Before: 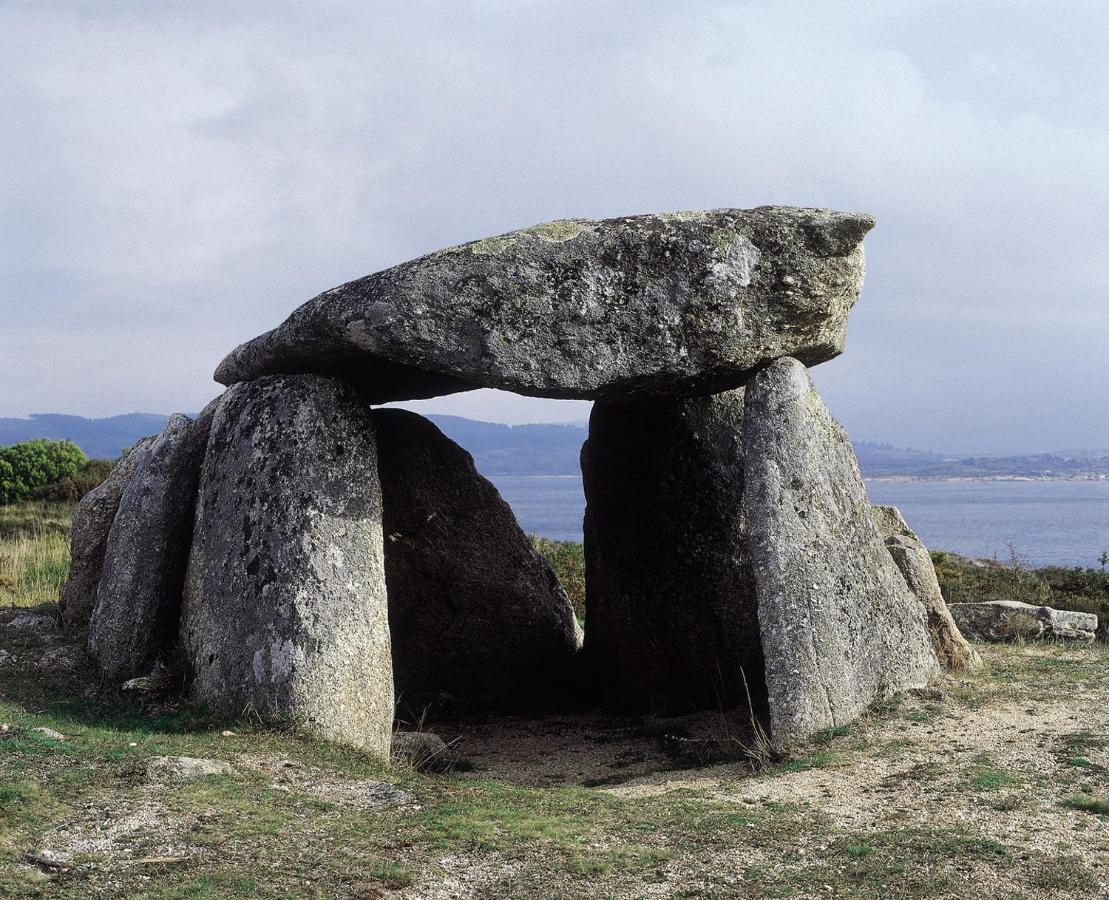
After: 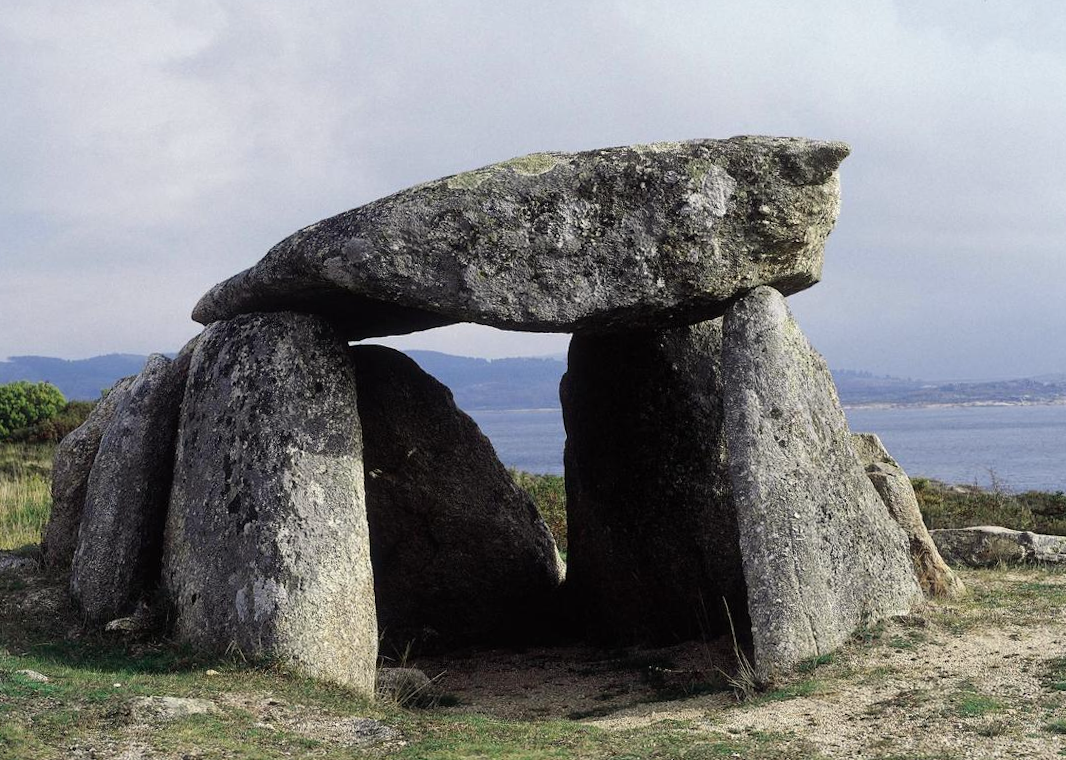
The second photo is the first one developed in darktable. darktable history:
rotate and perspective: rotation -1°, crop left 0.011, crop right 0.989, crop top 0.025, crop bottom 0.975
crop: left 1.507%, top 6.147%, right 1.379%, bottom 6.637%
color correction: highlights b* 3
